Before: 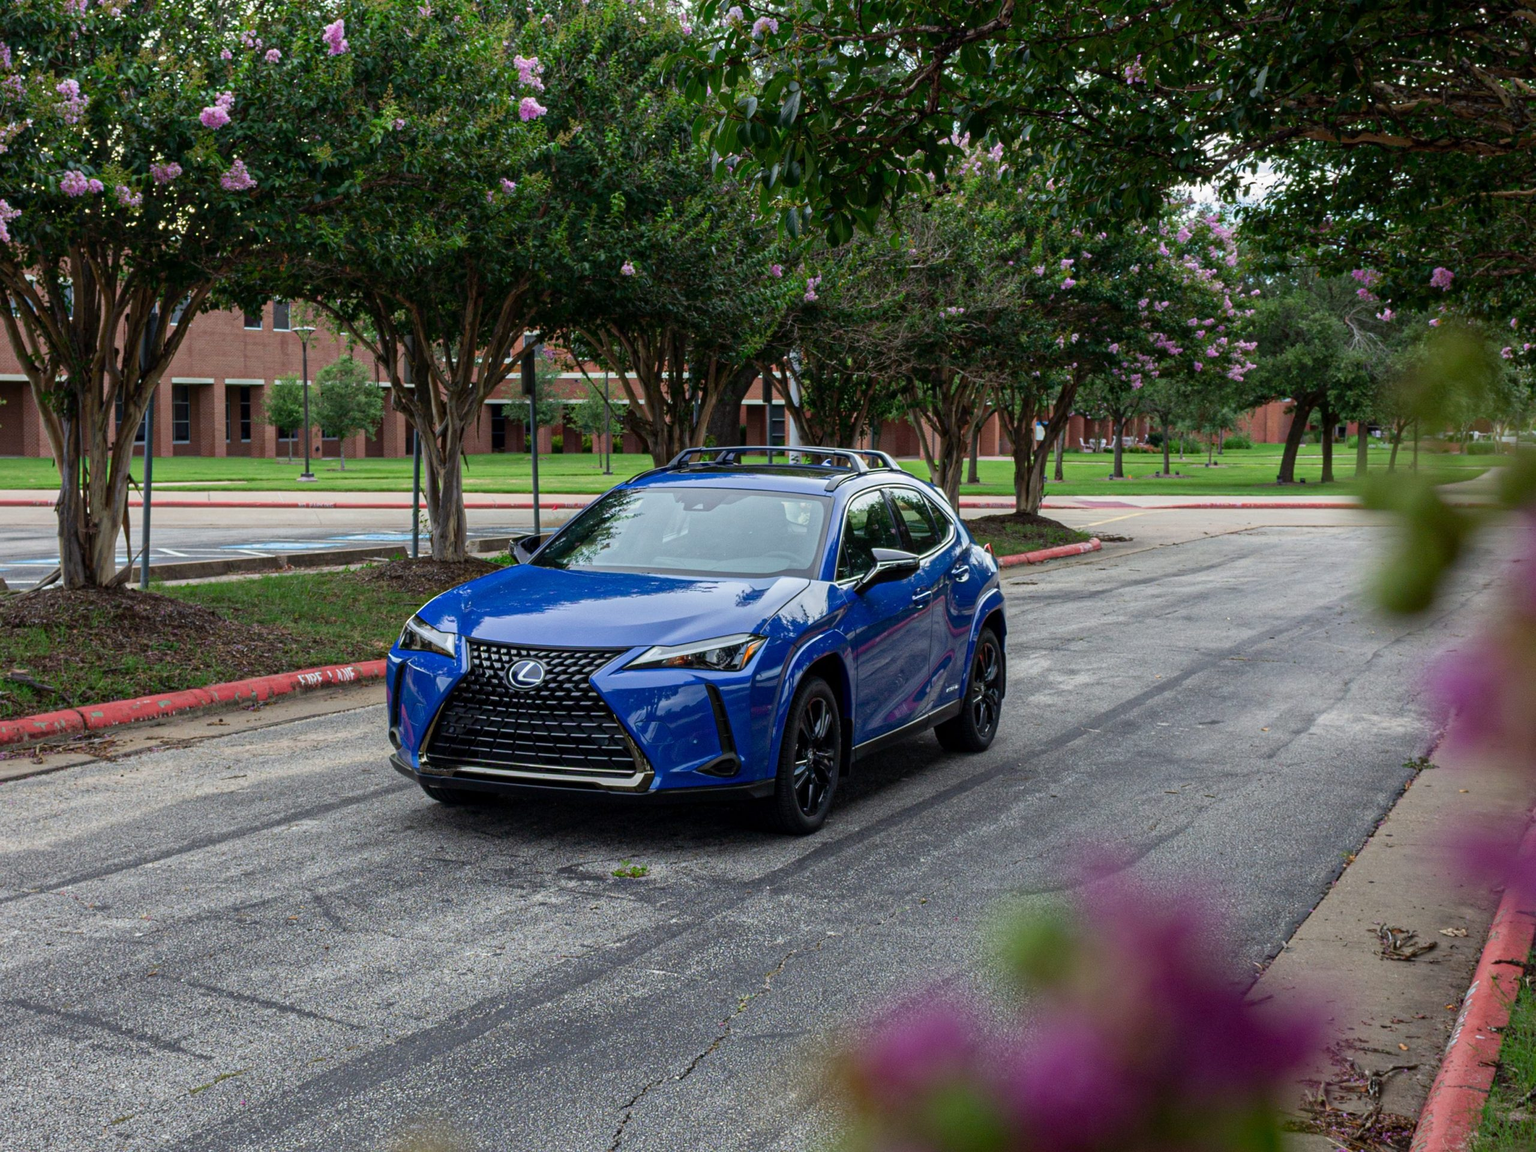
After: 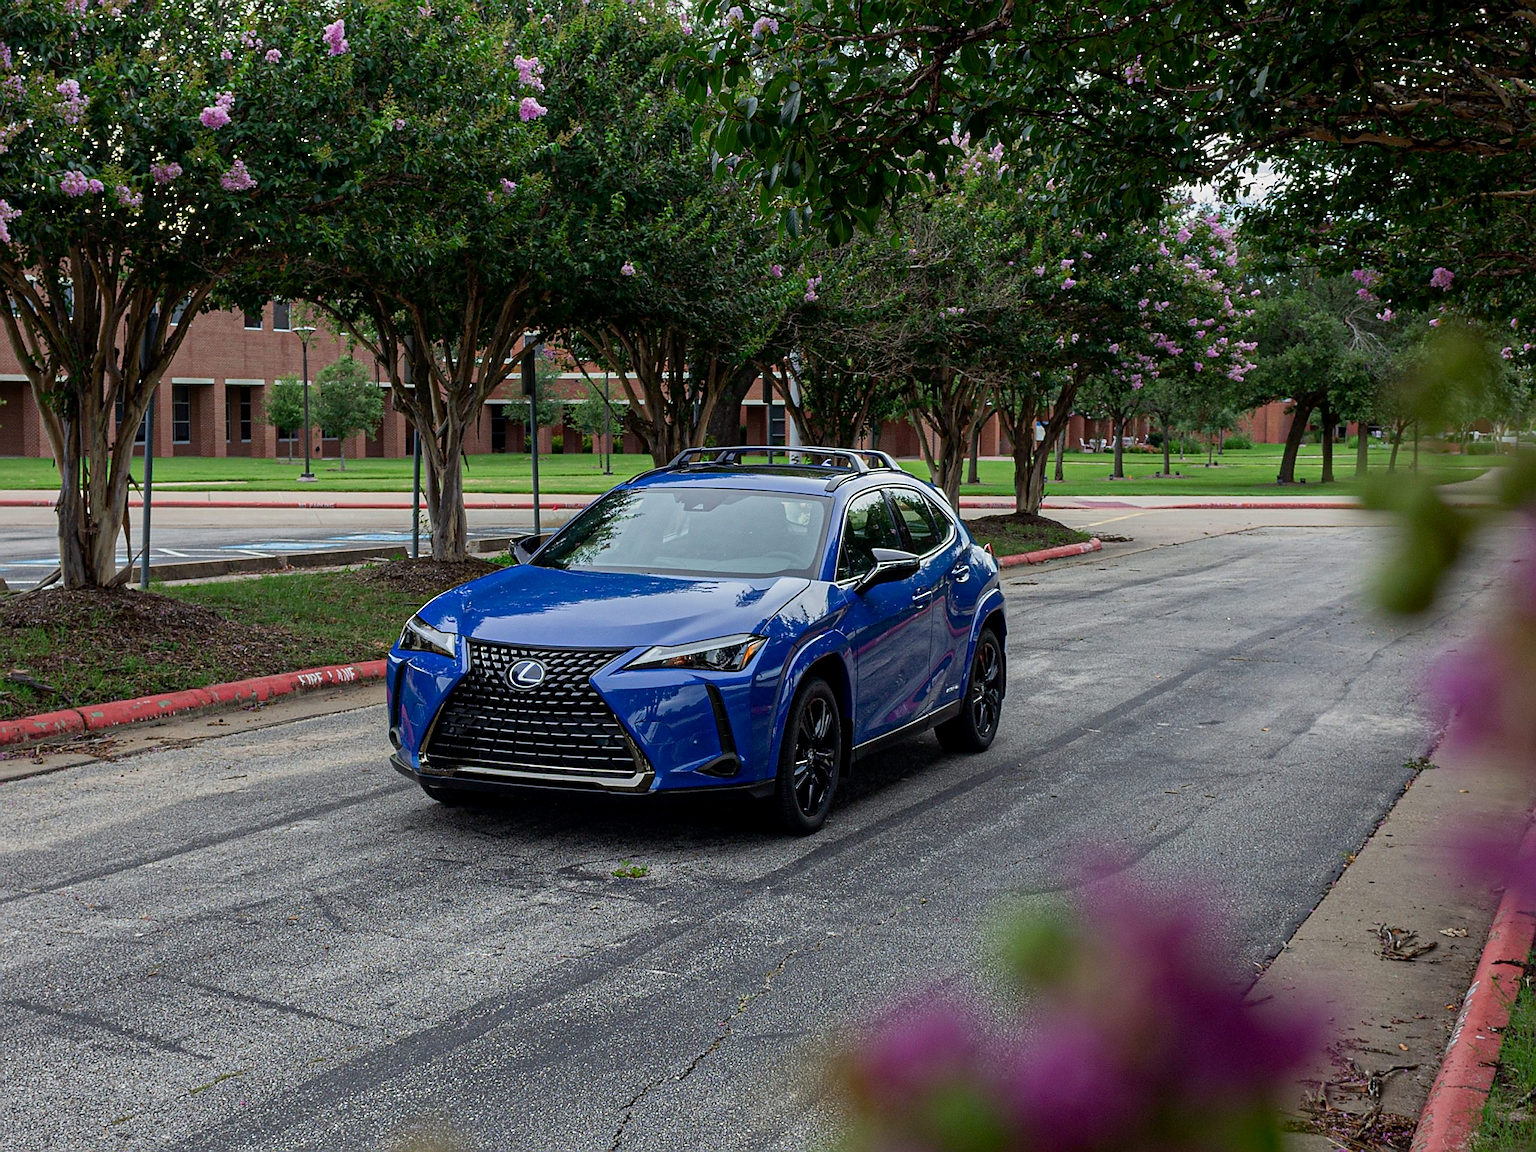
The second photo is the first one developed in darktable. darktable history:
exposure: black level correction 0.002, exposure -0.2 EV, compensate highlight preservation false
sharpen: radius 1.352, amount 1.242, threshold 0.832
